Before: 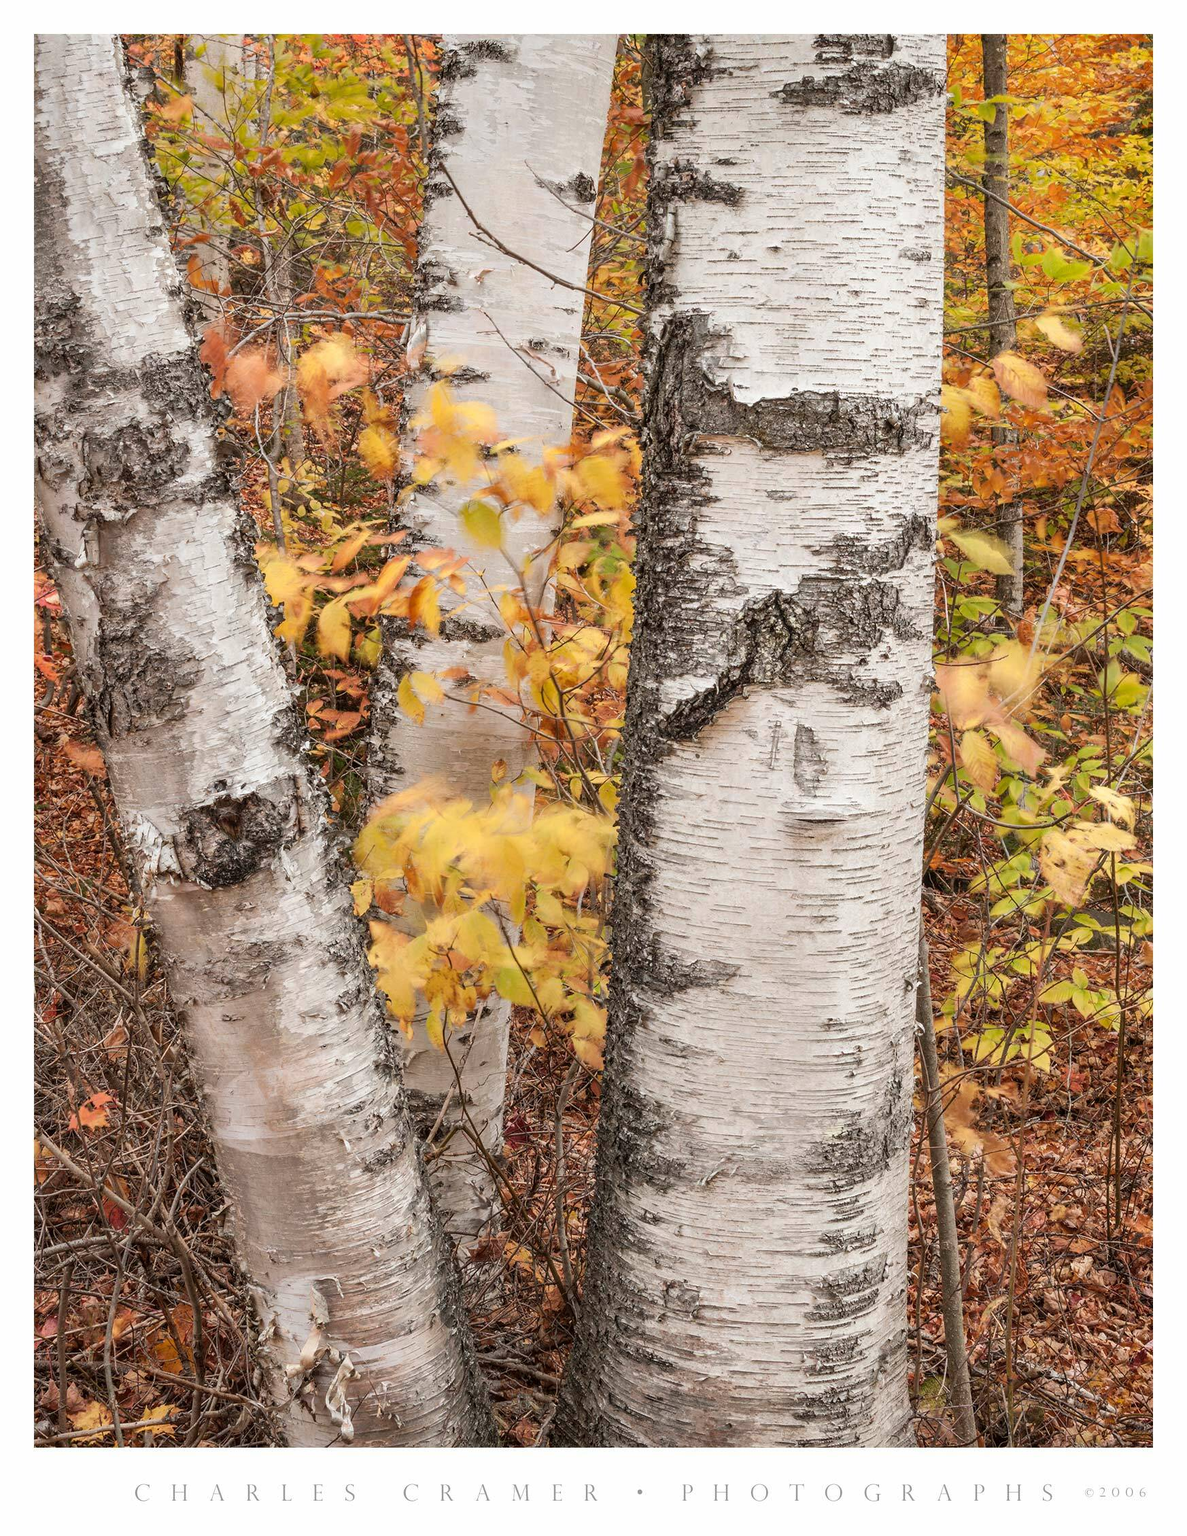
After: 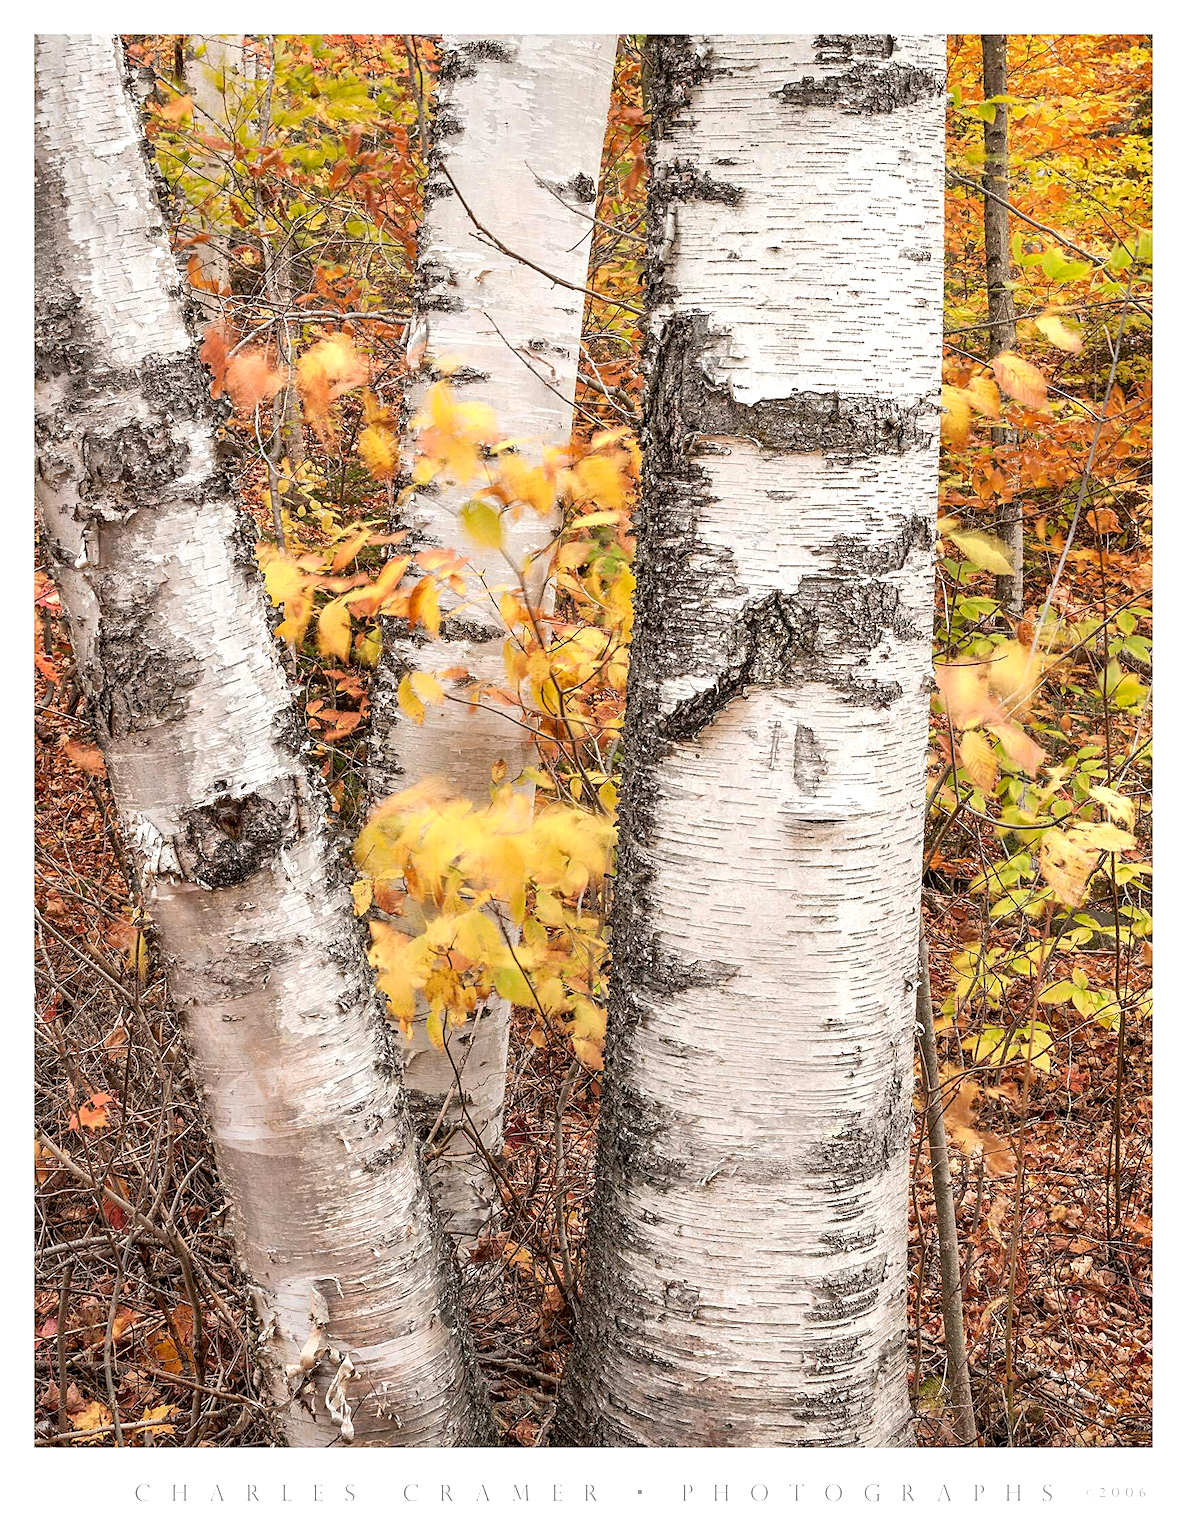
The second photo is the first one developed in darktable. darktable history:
exposure: black level correction 0.003, exposure 0.383 EV, compensate highlight preservation false
sharpen: on, module defaults
